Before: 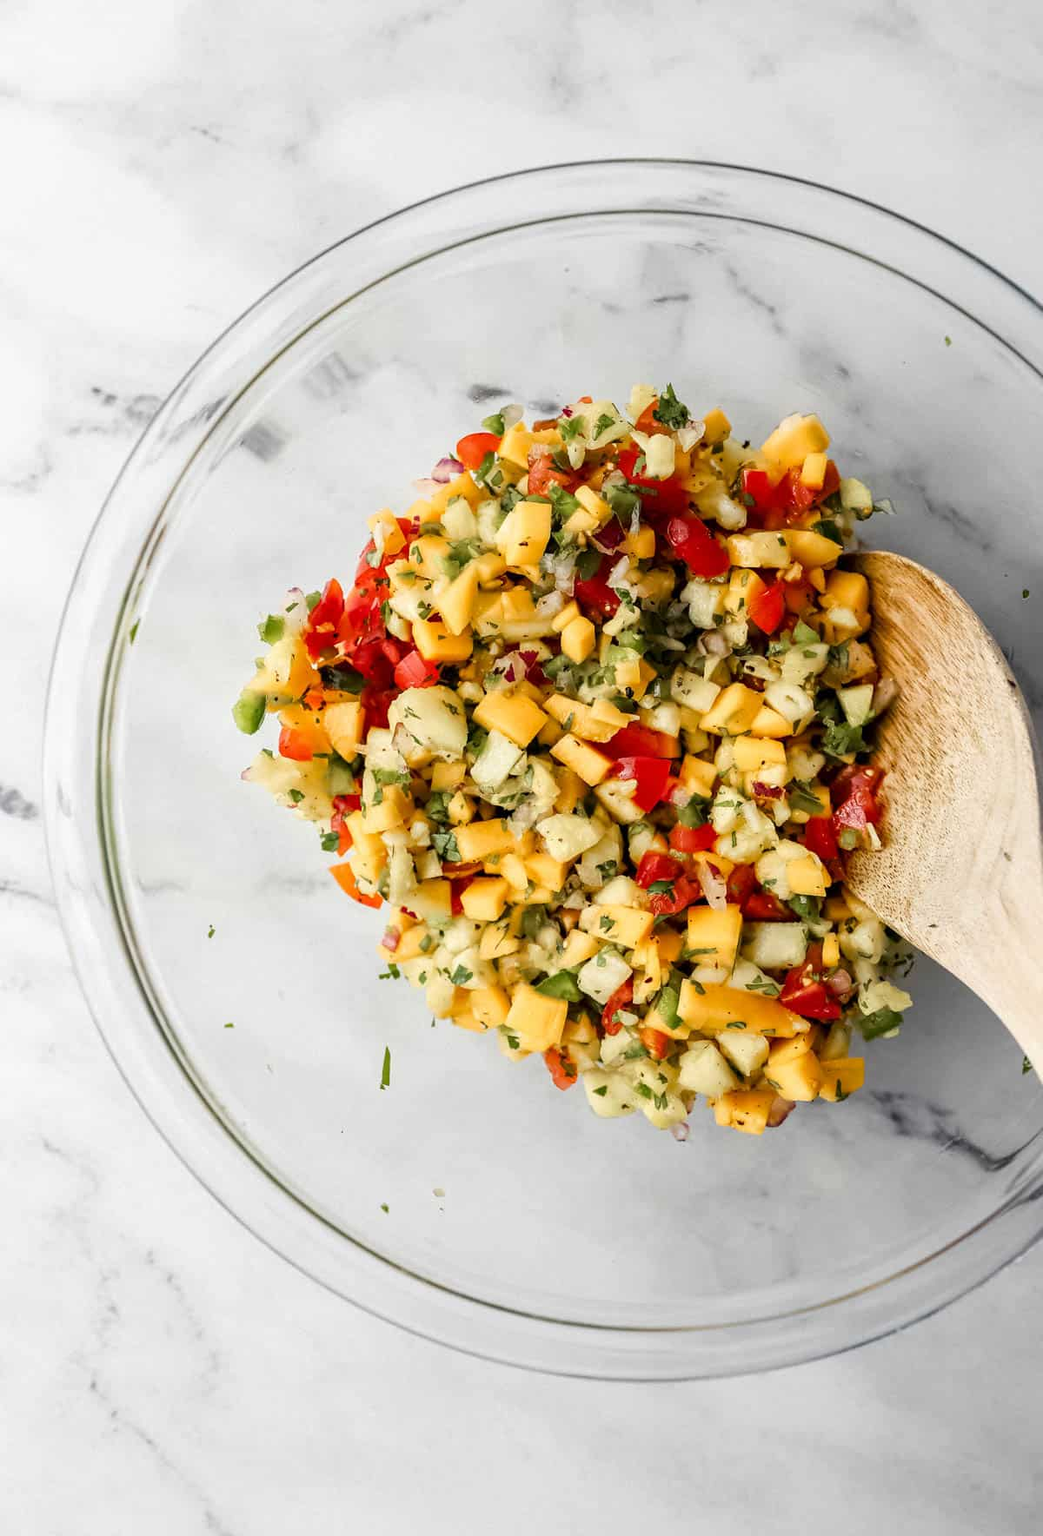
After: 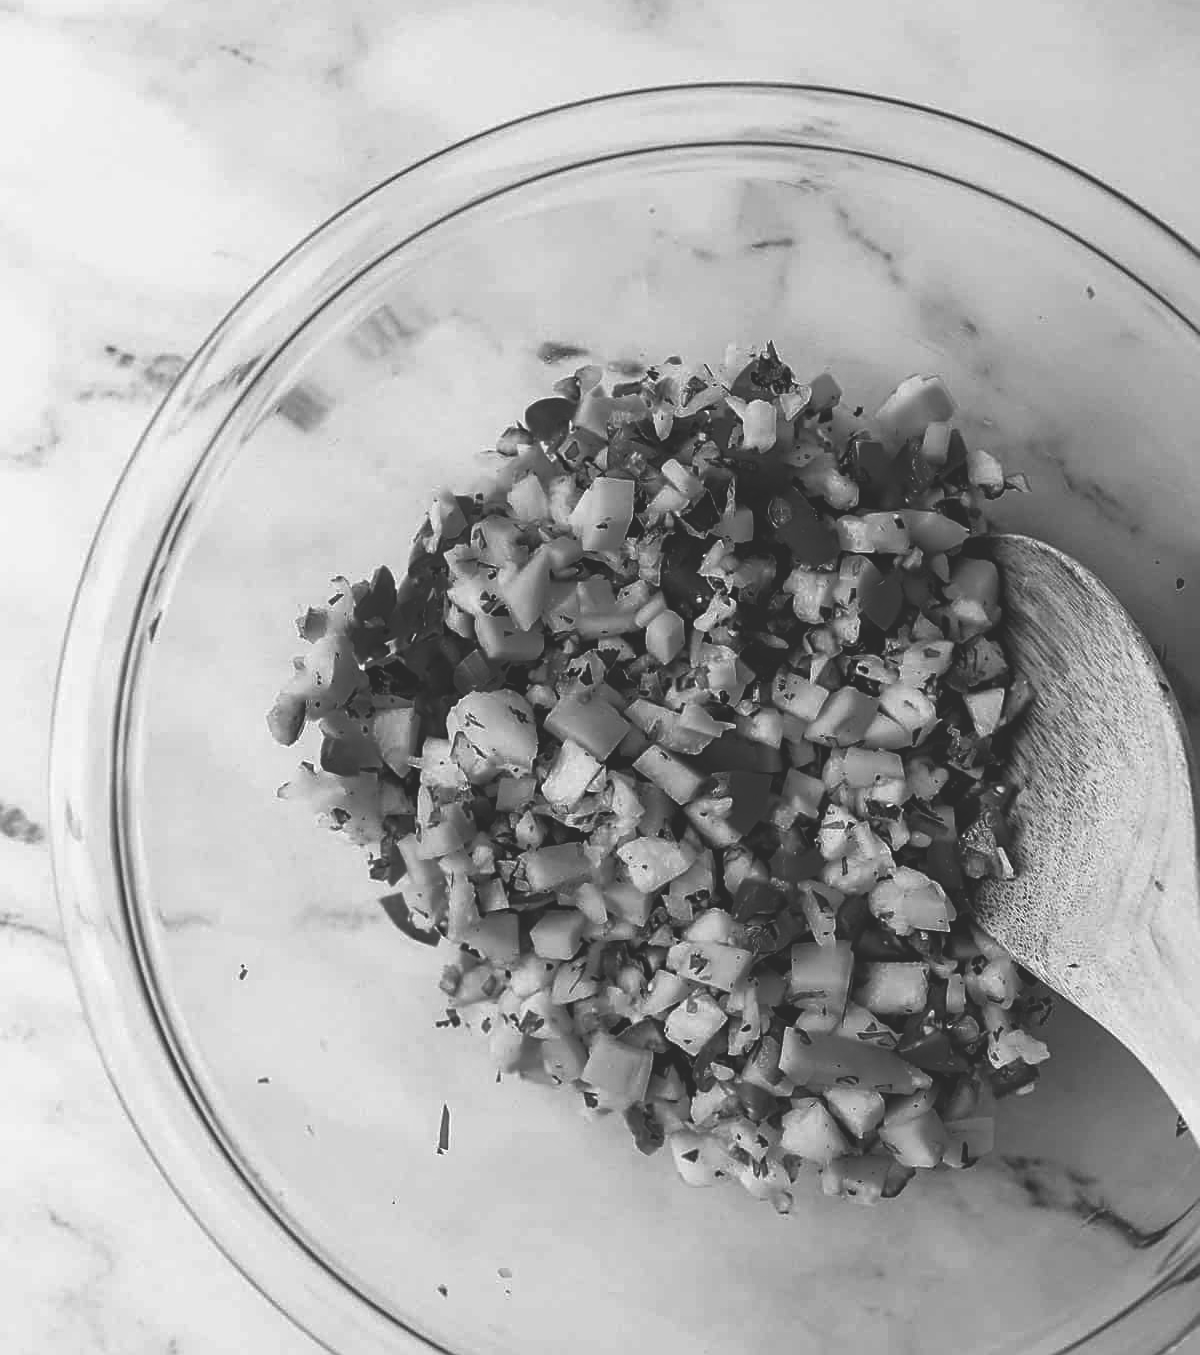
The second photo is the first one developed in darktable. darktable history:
exposure: black level correction 0.016, exposure -0.009 EV, compensate highlight preservation false
rgb curve: curves: ch0 [(0, 0.186) (0.314, 0.284) (0.775, 0.708) (1, 1)], compensate middle gray true, preserve colors none
sharpen: on, module defaults
monochrome: a -11.7, b 1.62, size 0.5, highlights 0.38
crop: top 5.667%, bottom 17.637%
